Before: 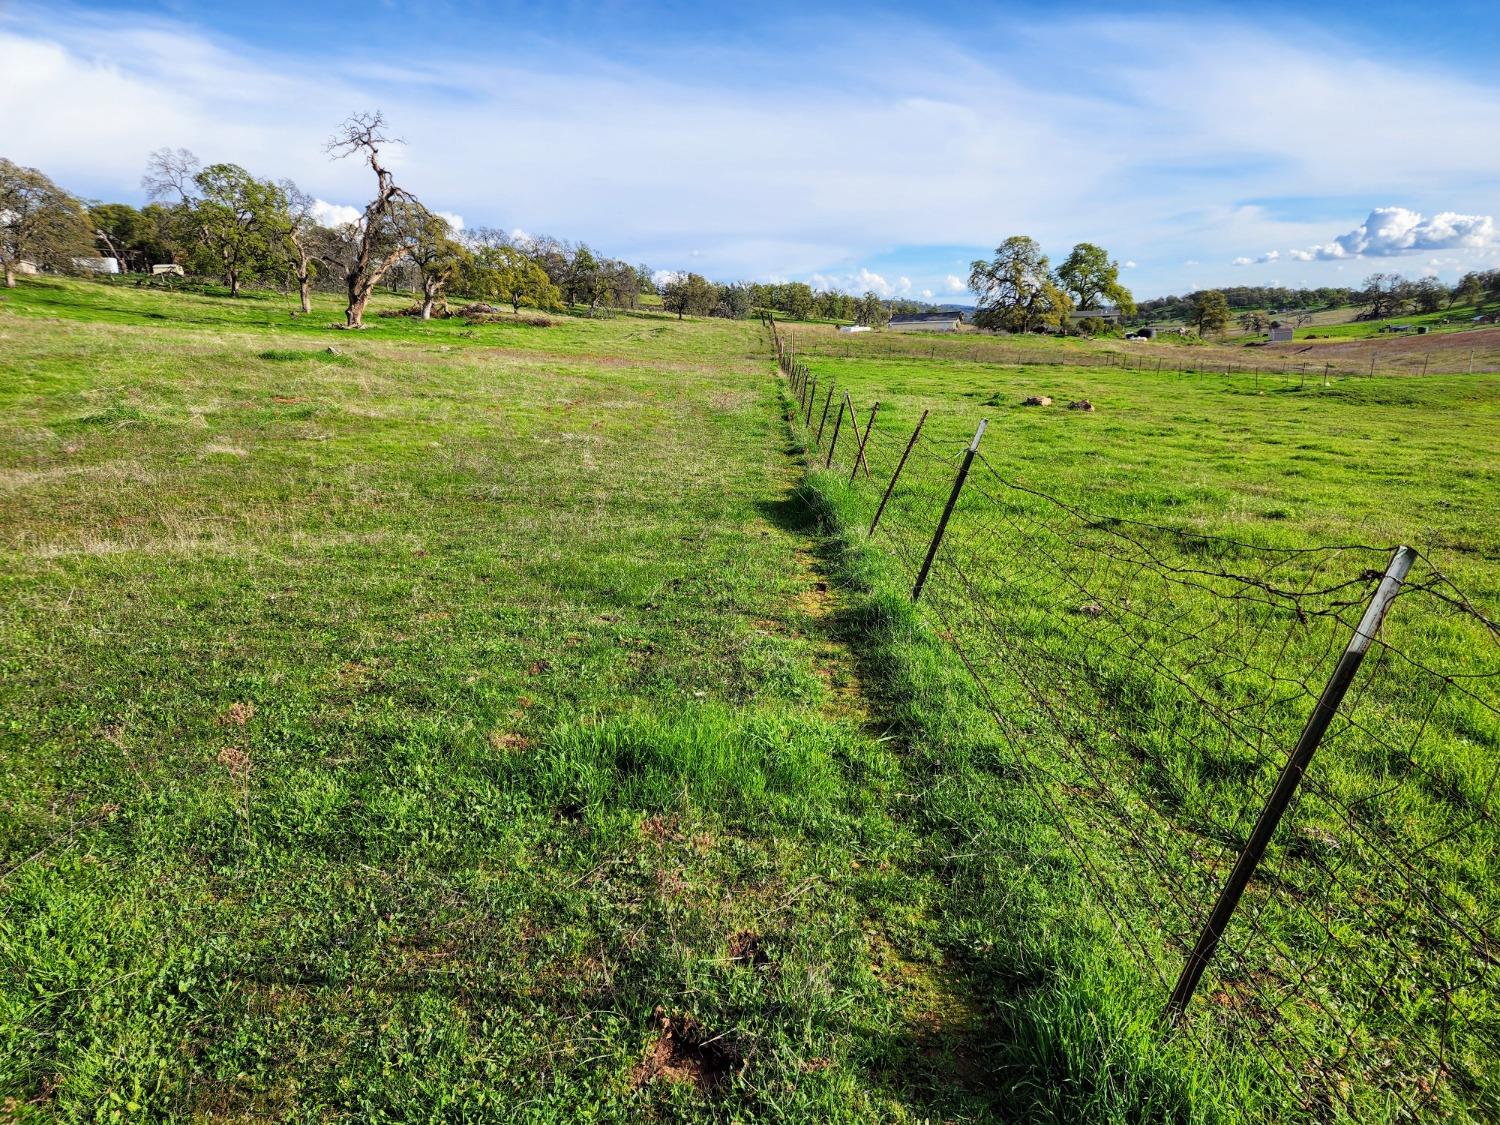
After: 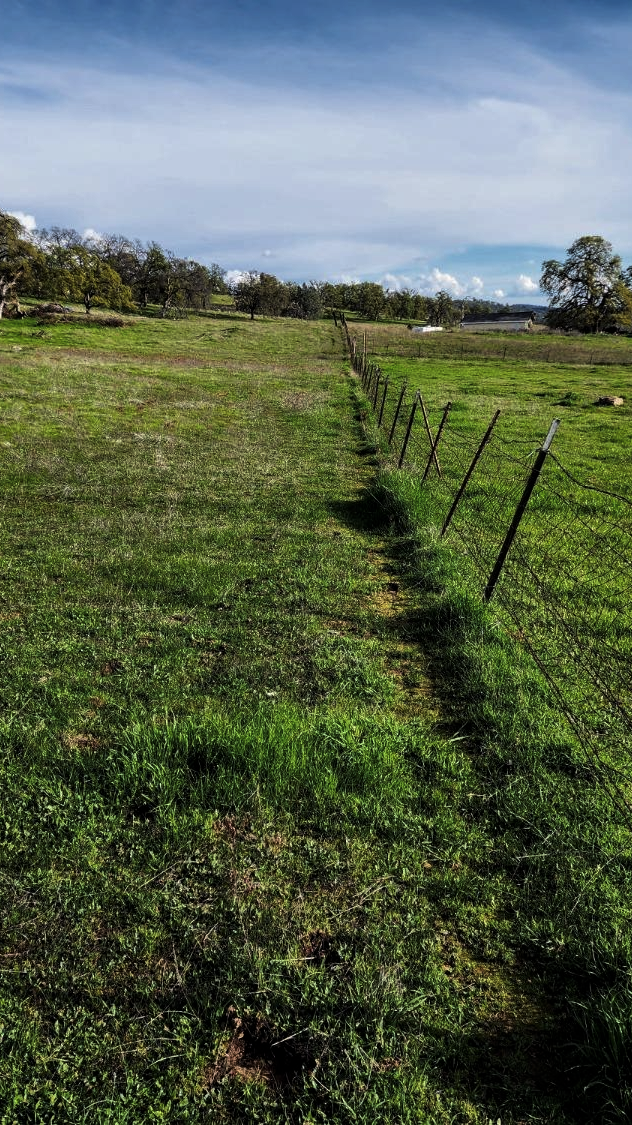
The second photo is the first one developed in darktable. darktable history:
levels: levels [0, 0.618, 1]
crop: left 28.583%, right 29.231%
